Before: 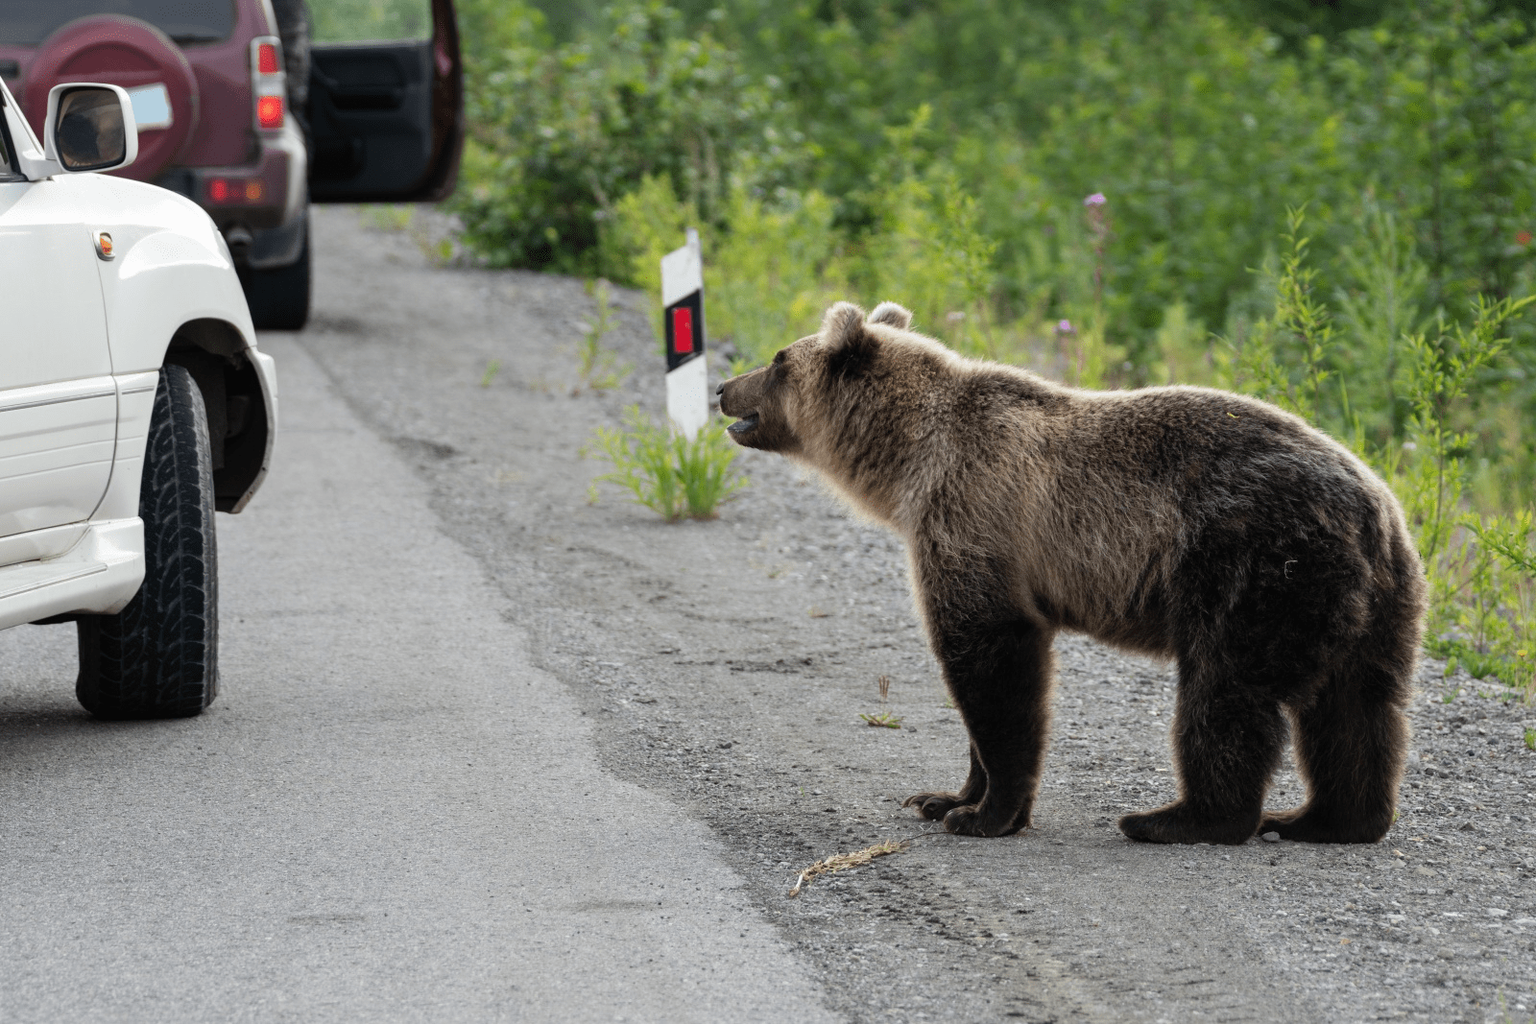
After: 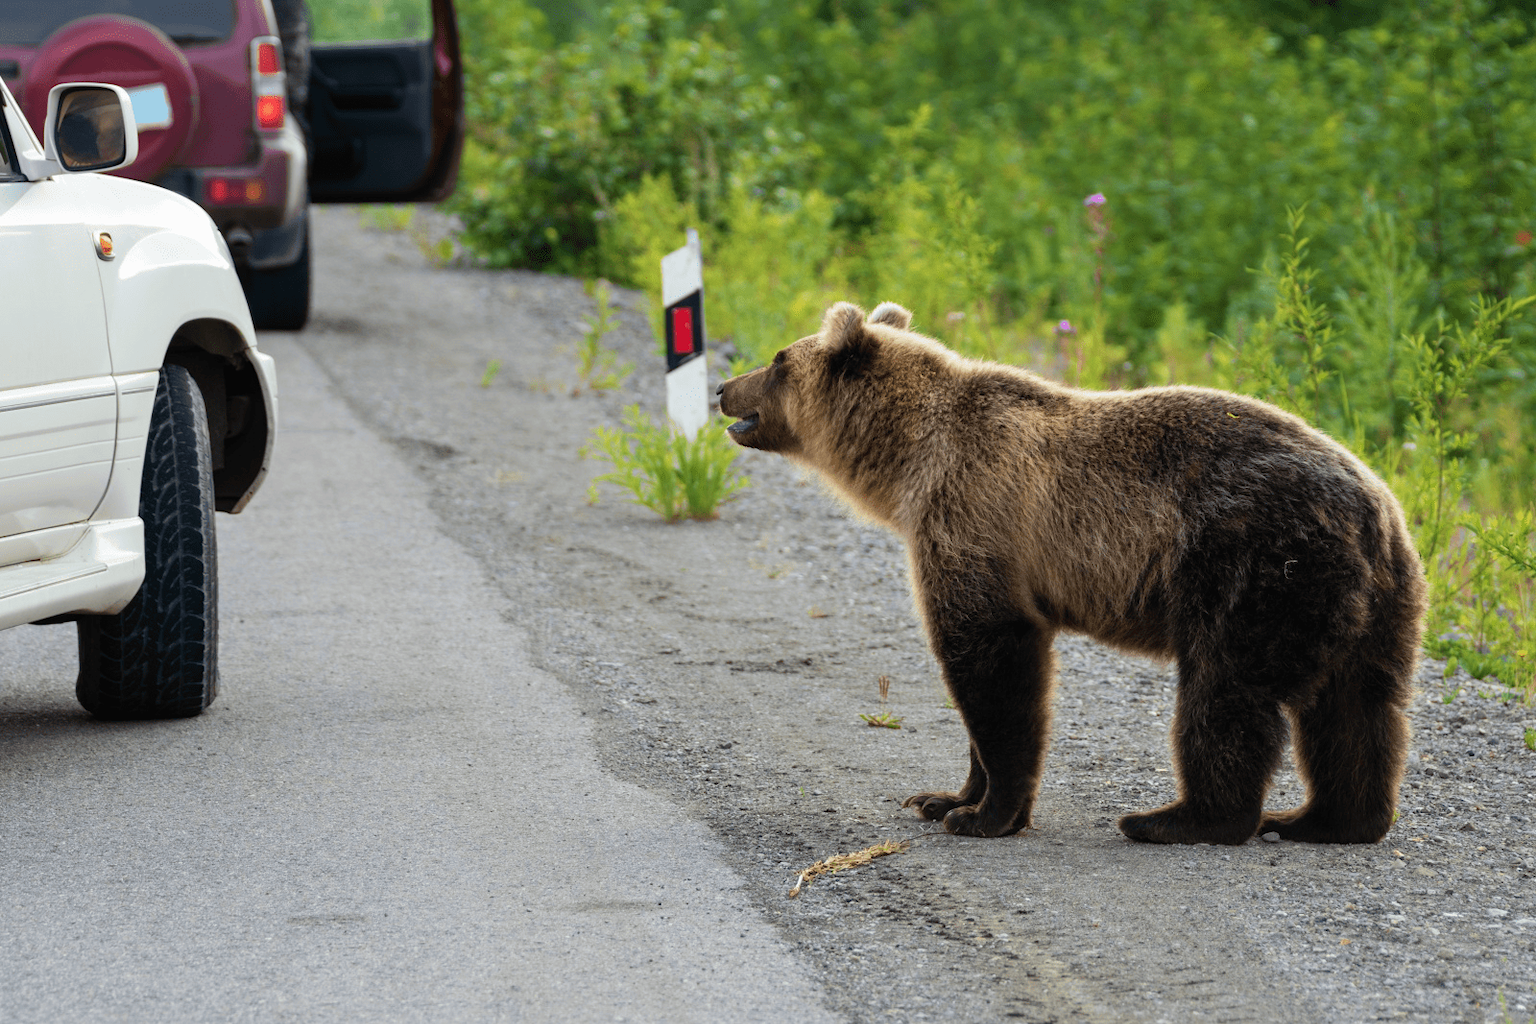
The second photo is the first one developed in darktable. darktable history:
velvia: strength 66.5%, mid-tones bias 0.973
